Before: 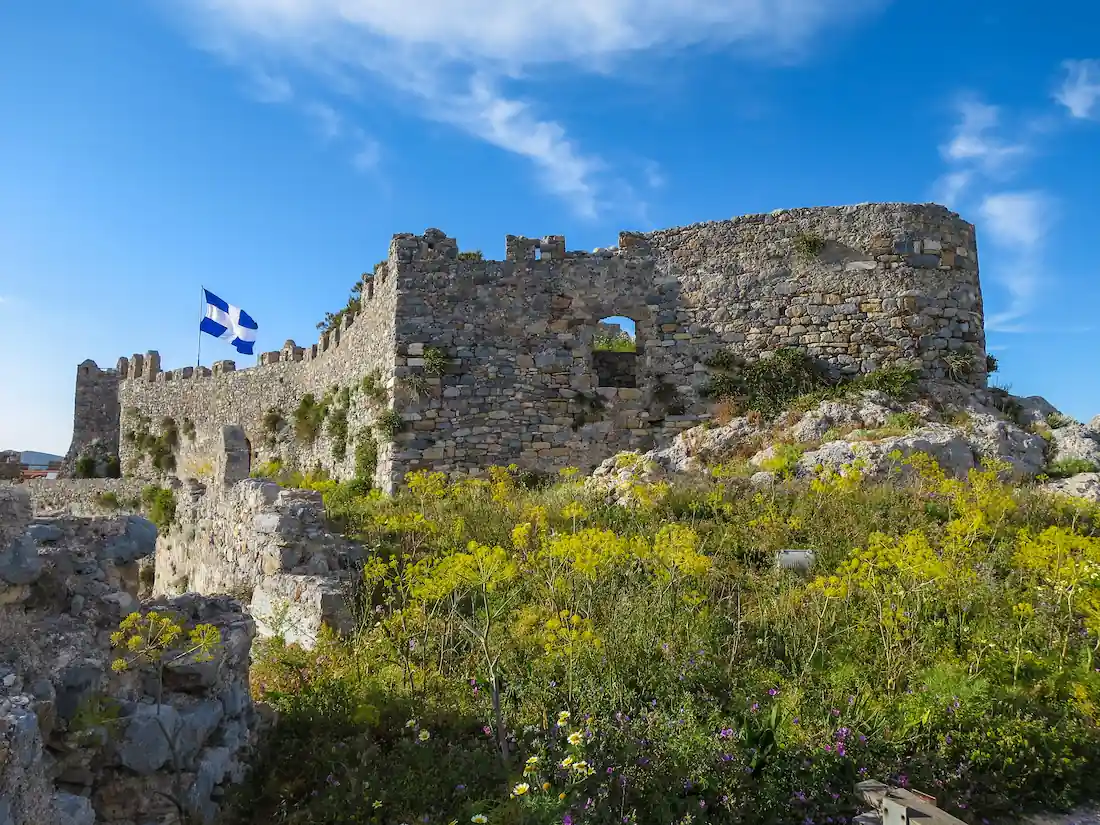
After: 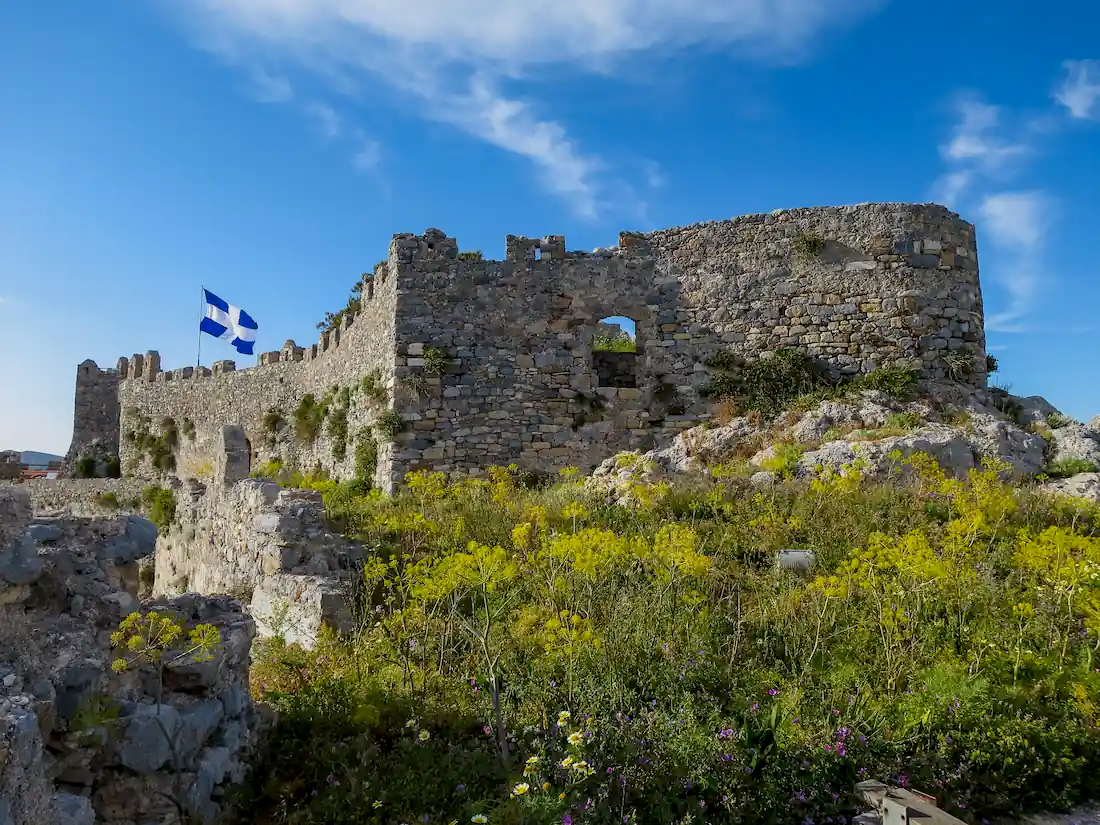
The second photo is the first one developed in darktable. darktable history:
exposure: black level correction 0.006, exposure -0.224 EV, compensate highlight preservation false
